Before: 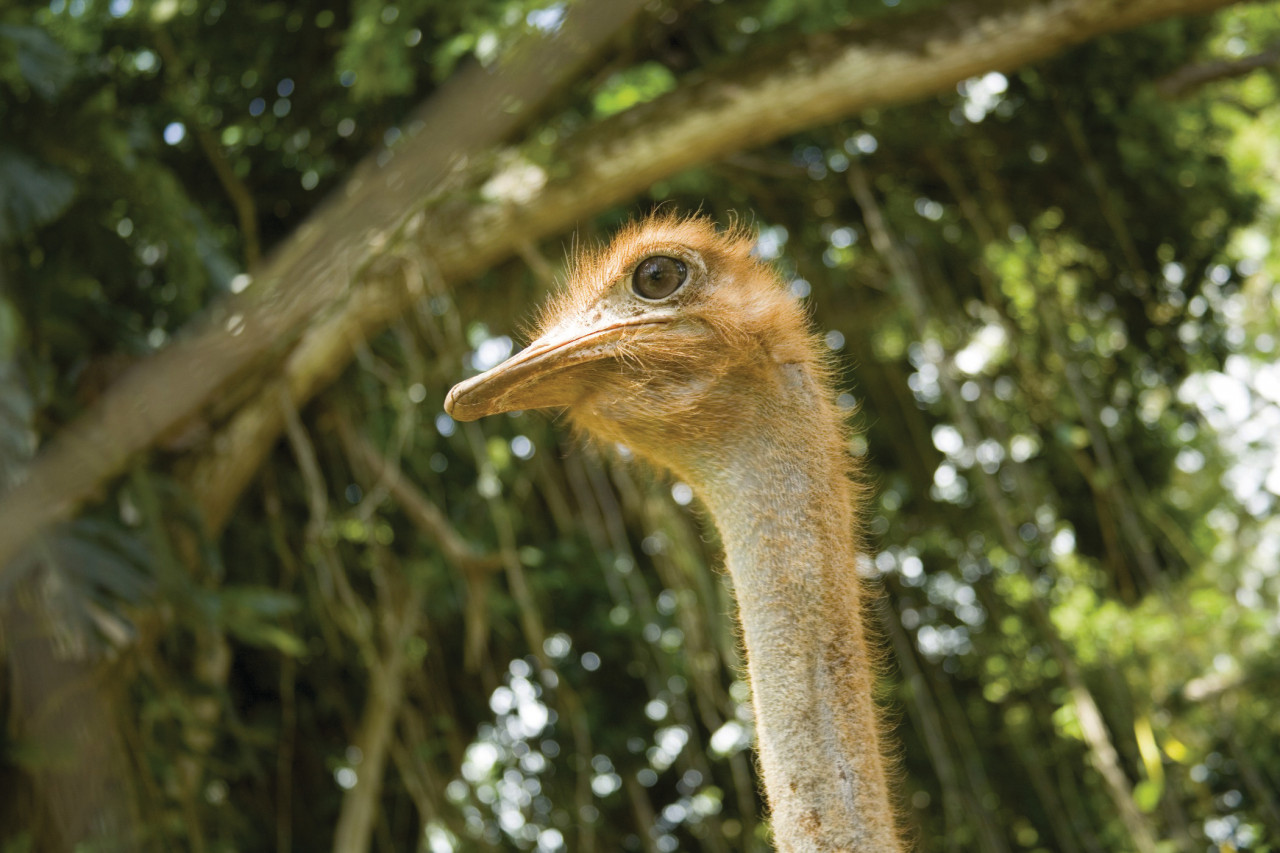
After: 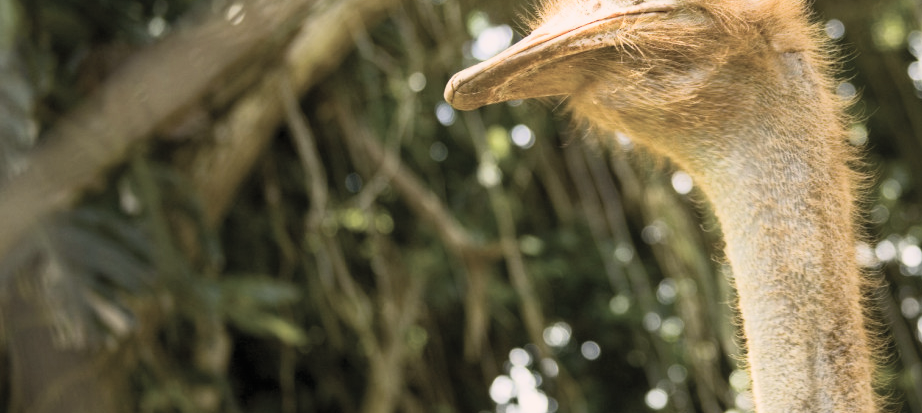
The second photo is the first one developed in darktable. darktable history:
shadows and highlights: shadows 25, white point adjustment -3, highlights -30
crop: top 36.498%, right 27.964%, bottom 14.995%
color correction: highlights a* 5.59, highlights b* 5.24, saturation 0.68
base curve: curves: ch0 [(0, 0) (0.005, 0.002) (0.193, 0.295) (0.399, 0.664) (0.75, 0.928) (1, 1)]
